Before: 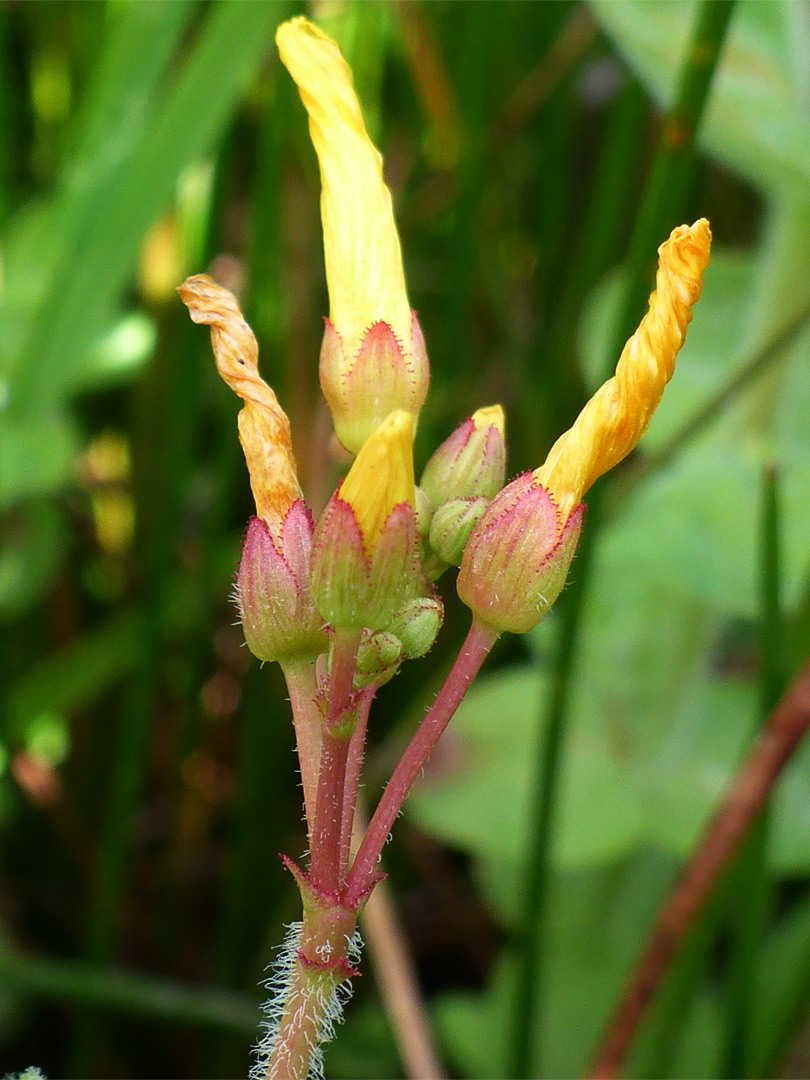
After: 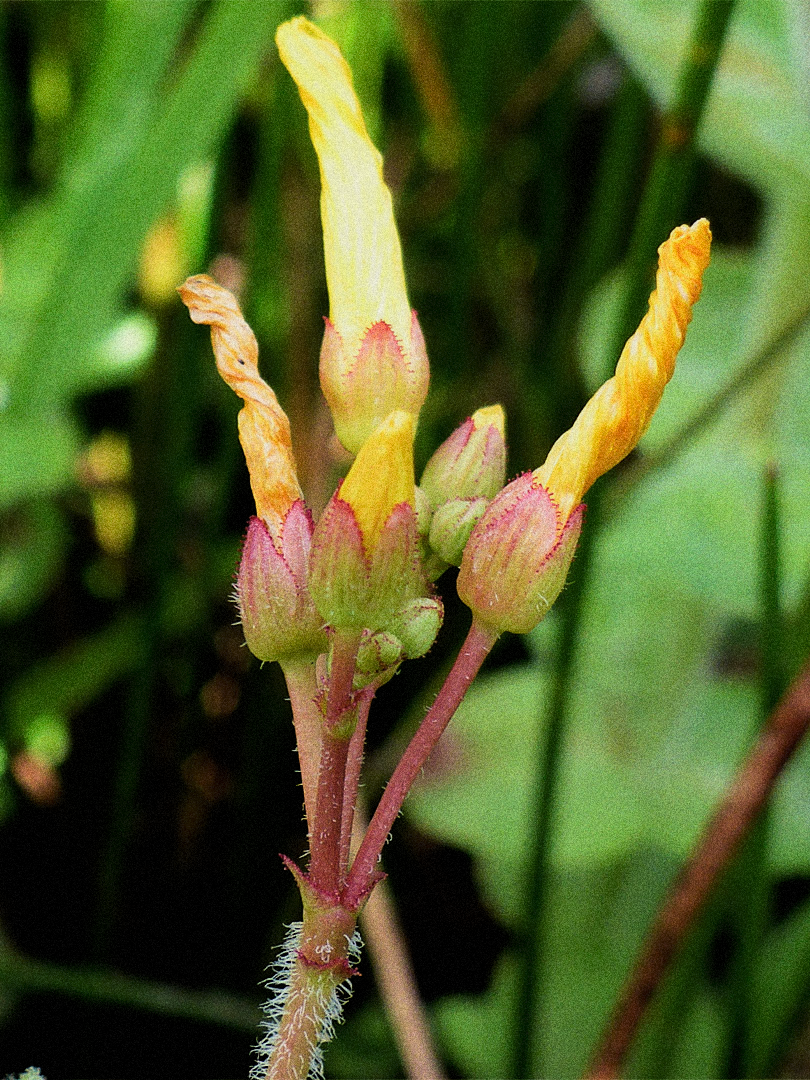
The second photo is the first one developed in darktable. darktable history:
filmic rgb: black relative exposure -5 EV, white relative exposure 3.5 EV, hardness 3.19, contrast 1.2, highlights saturation mix -50%
grain: coarseness 14.49 ISO, strength 48.04%, mid-tones bias 35%
